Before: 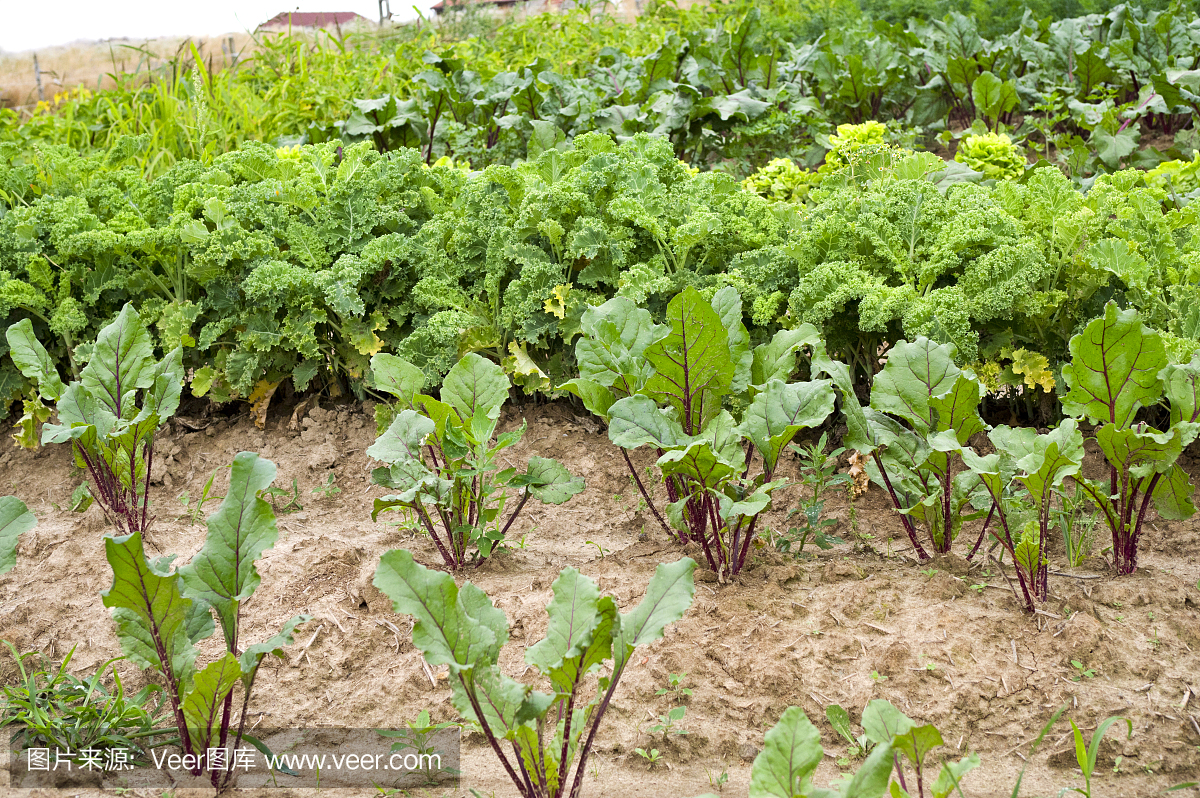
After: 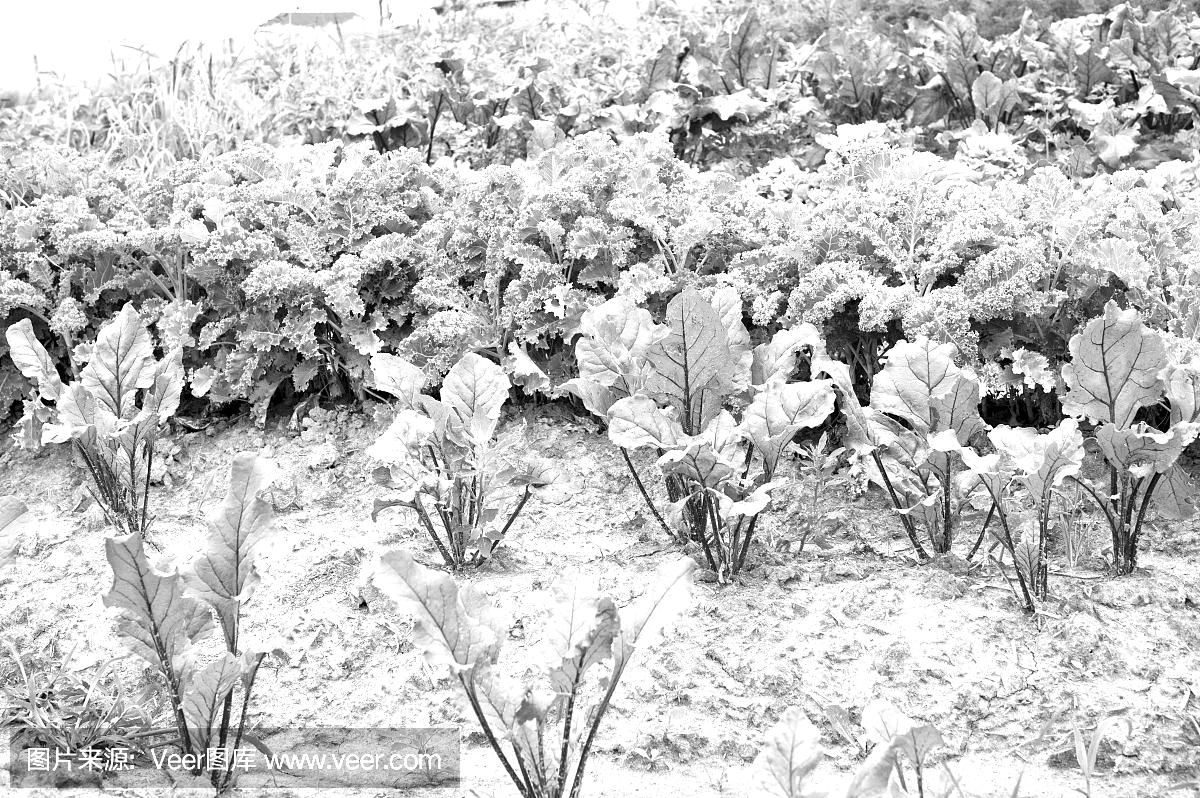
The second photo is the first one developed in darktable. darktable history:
exposure: exposure 1 EV, compensate highlight preservation false
monochrome: on, module defaults
